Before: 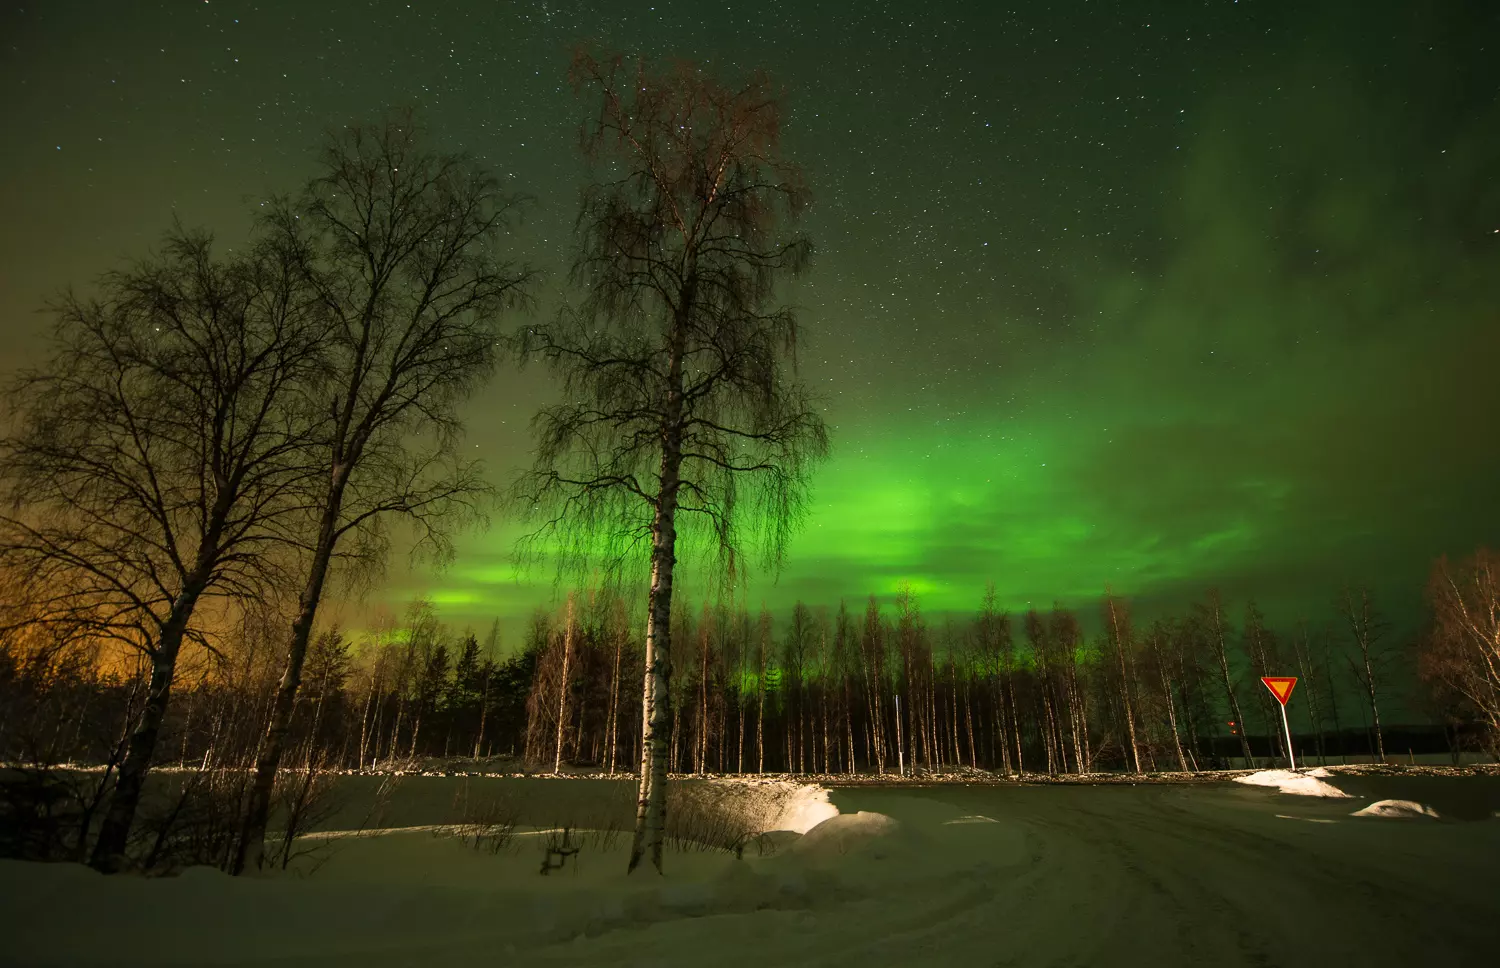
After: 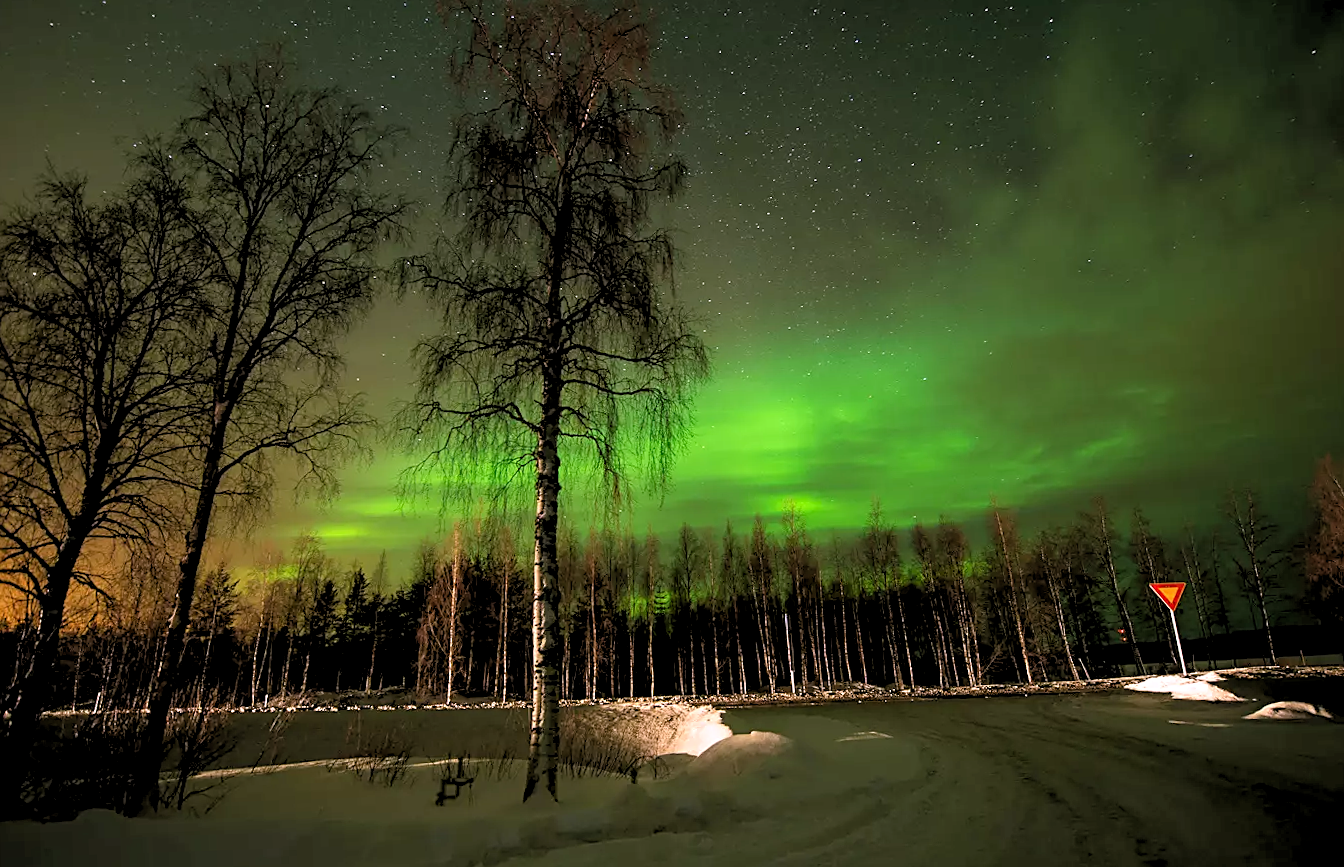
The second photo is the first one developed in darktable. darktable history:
white balance: red 1.066, blue 1.119
rgb levels: levels [[0.013, 0.434, 0.89], [0, 0.5, 1], [0, 0.5, 1]]
sharpen: on, module defaults
crop and rotate: angle 1.96°, left 5.673%, top 5.673%
